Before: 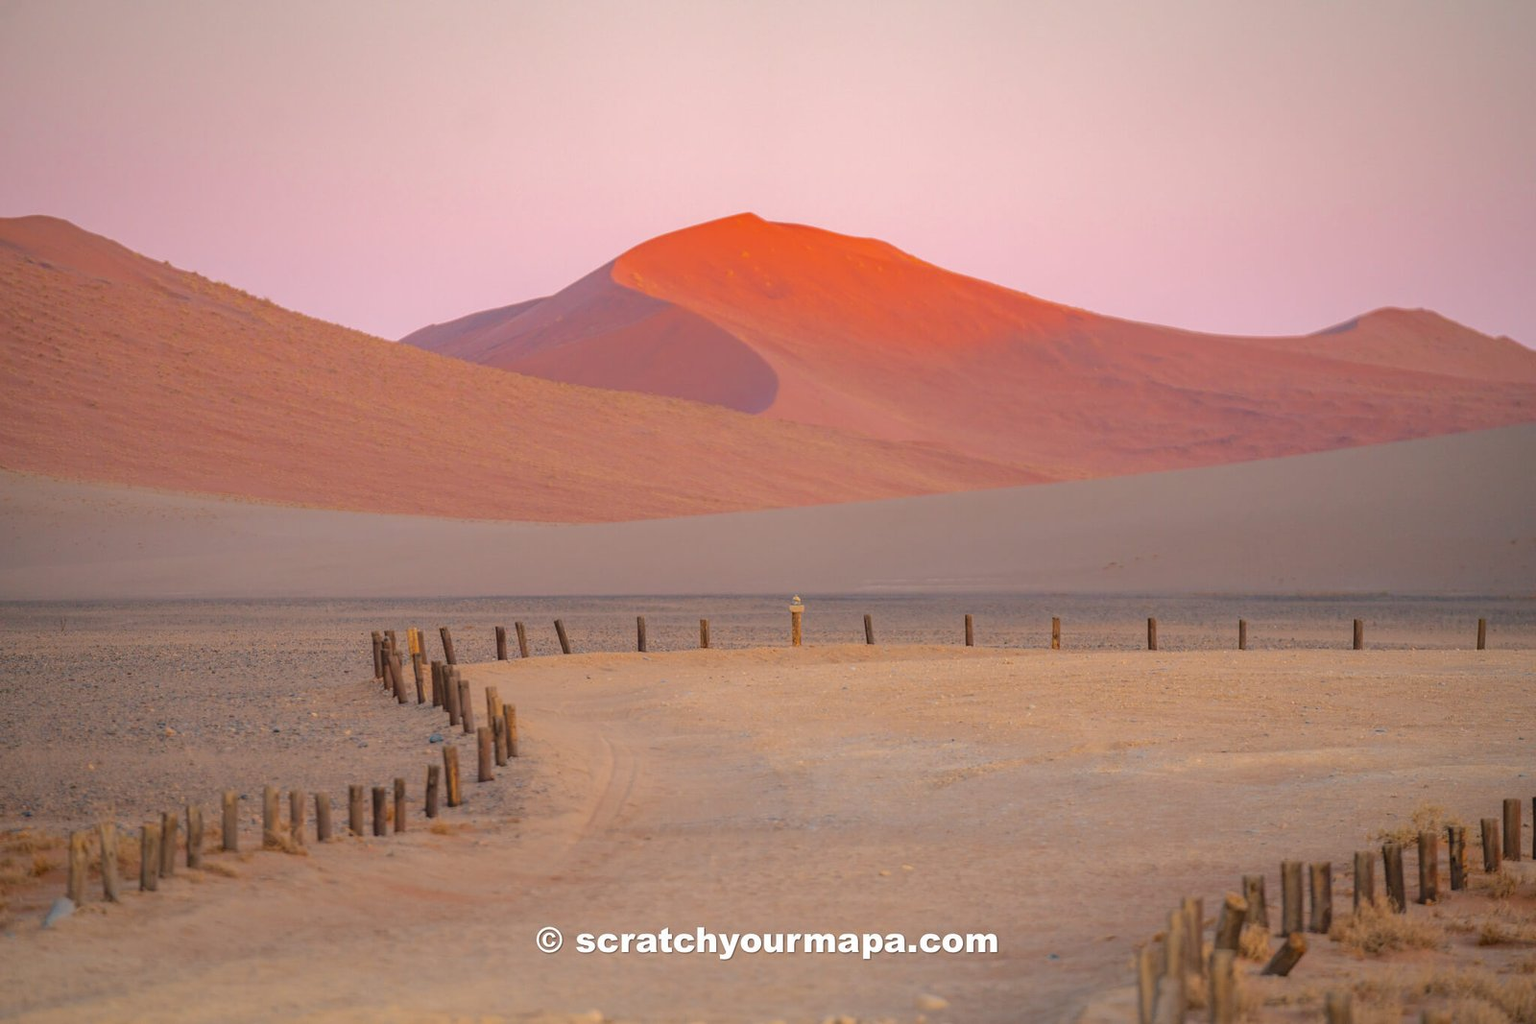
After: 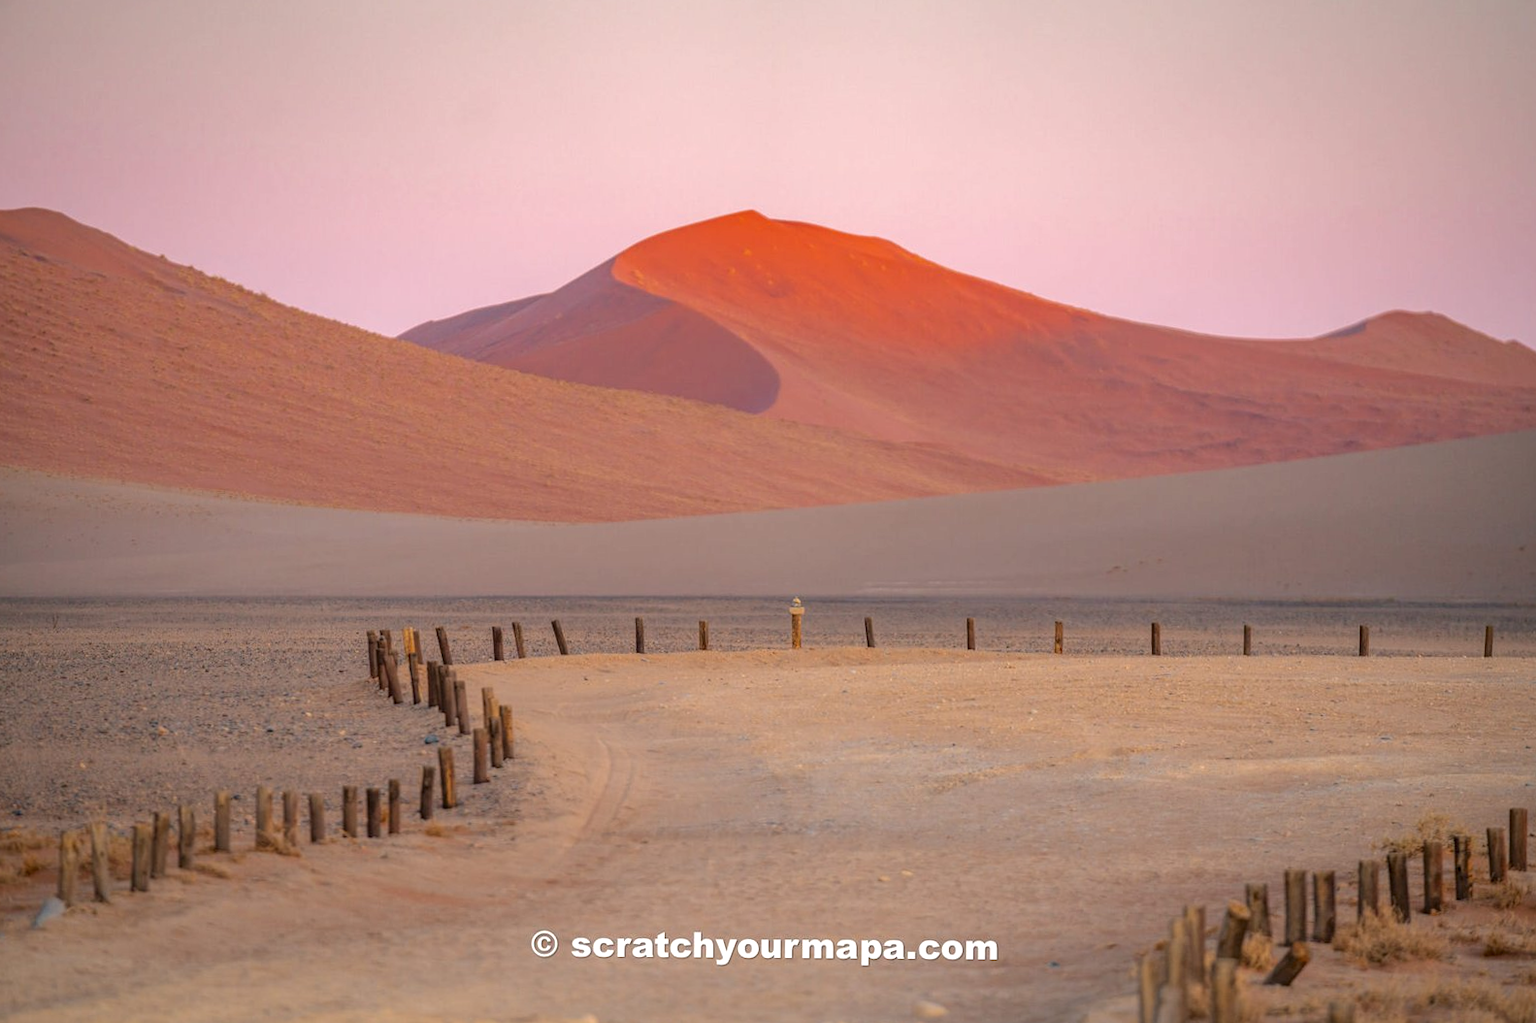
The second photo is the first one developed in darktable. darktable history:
crop and rotate: angle -0.408°
local contrast: detail 130%
